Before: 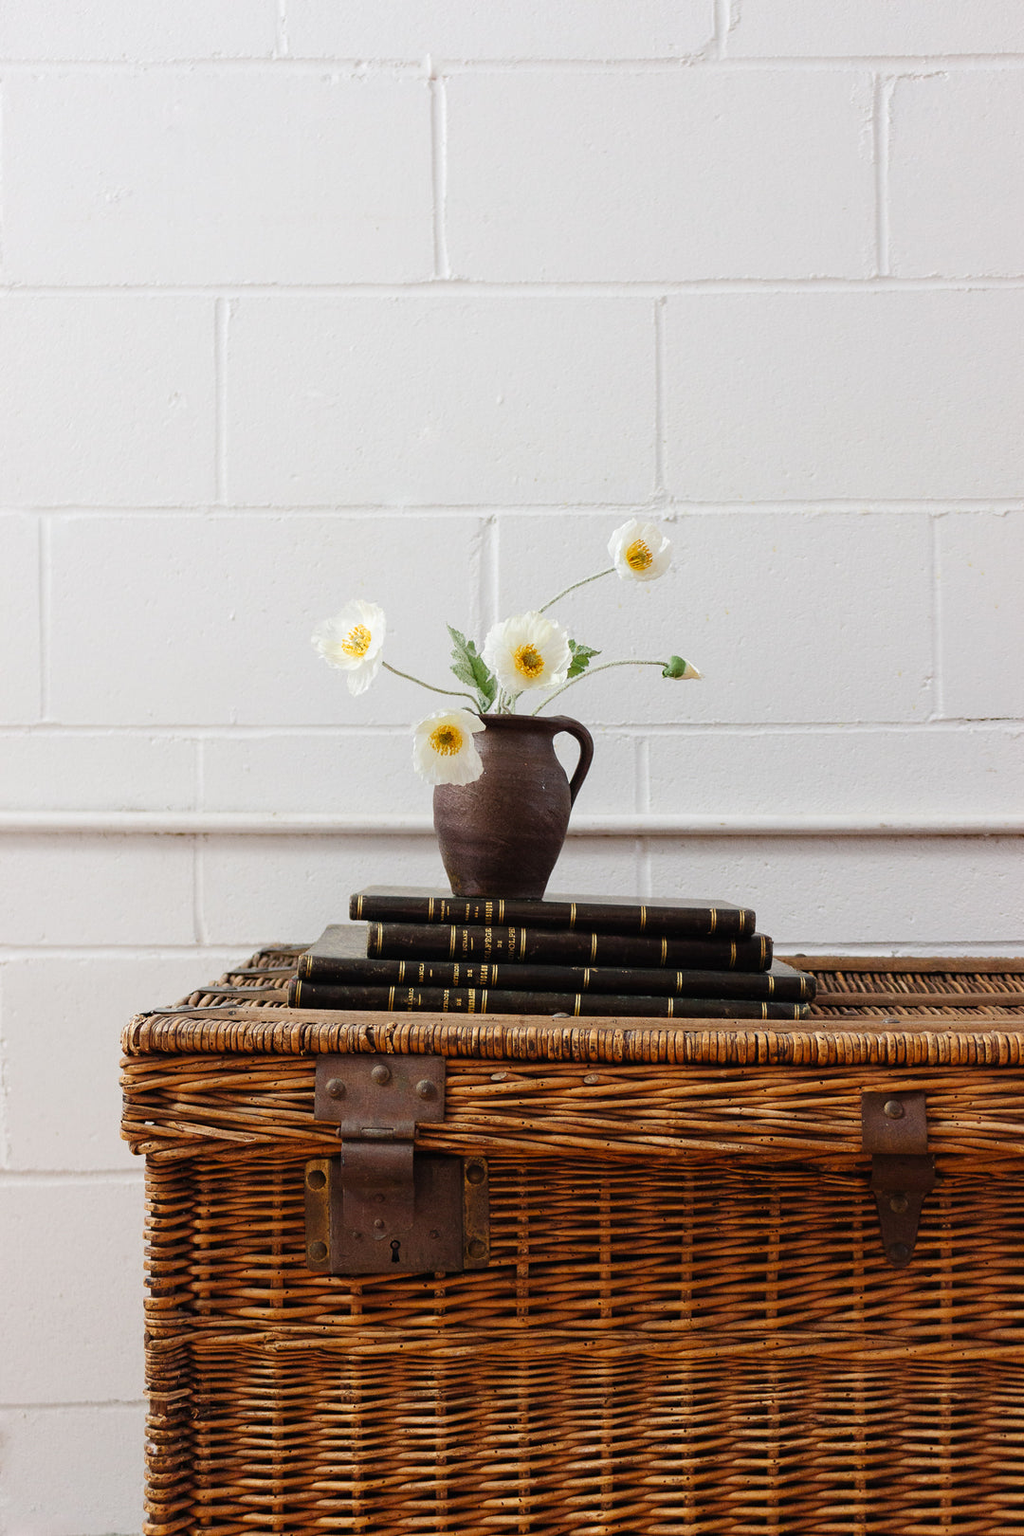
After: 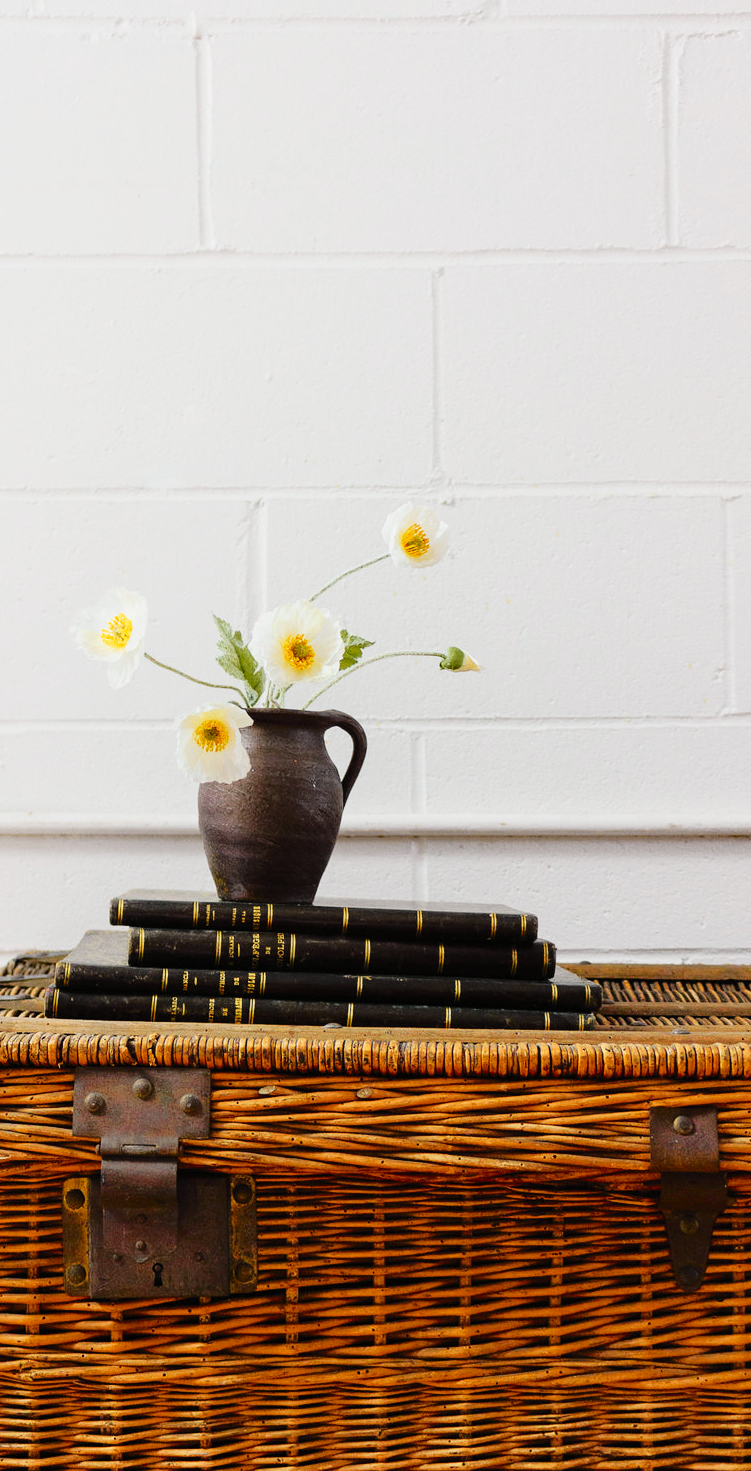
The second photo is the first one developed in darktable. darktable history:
tone curve: curves: ch0 [(0, 0) (0.168, 0.142) (0.359, 0.44) (0.469, 0.544) (0.634, 0.722) (0.858, 0.903) (1, 0.968)]; ch1 [(0, 0) (0.437, 0.453) (0.472, 0.47) (0.502, 0.502) (0.54, 0.534) (0.57, 0.592) (0.618, 0.66) (0.699, 0.749) (0.859, 0.919) (1, 1)]; ch2 [(0, 0) (0.33, 0.301) (0.421, 0.443) (0.476, 0.498) (0.505, 0.503) (0.547, 0.557) (0.586, 0.634) (0.608, 0.676) (1, 1)], color space Lab, independent channels, preserve colors none
crop and rotate: left 24.034%, top 2.838%, right 6.406%, bottom 6.299%
